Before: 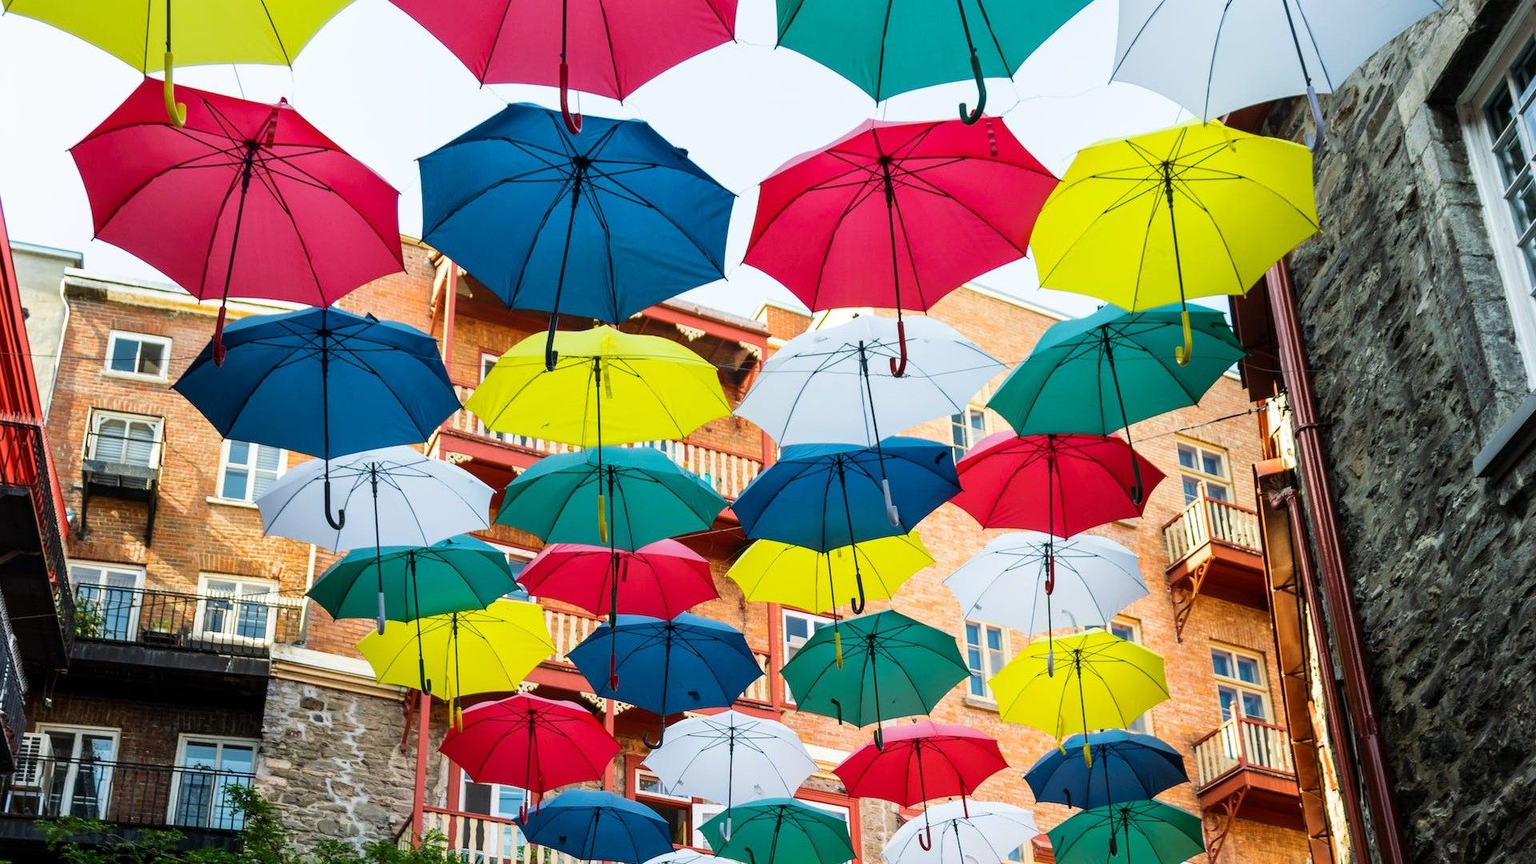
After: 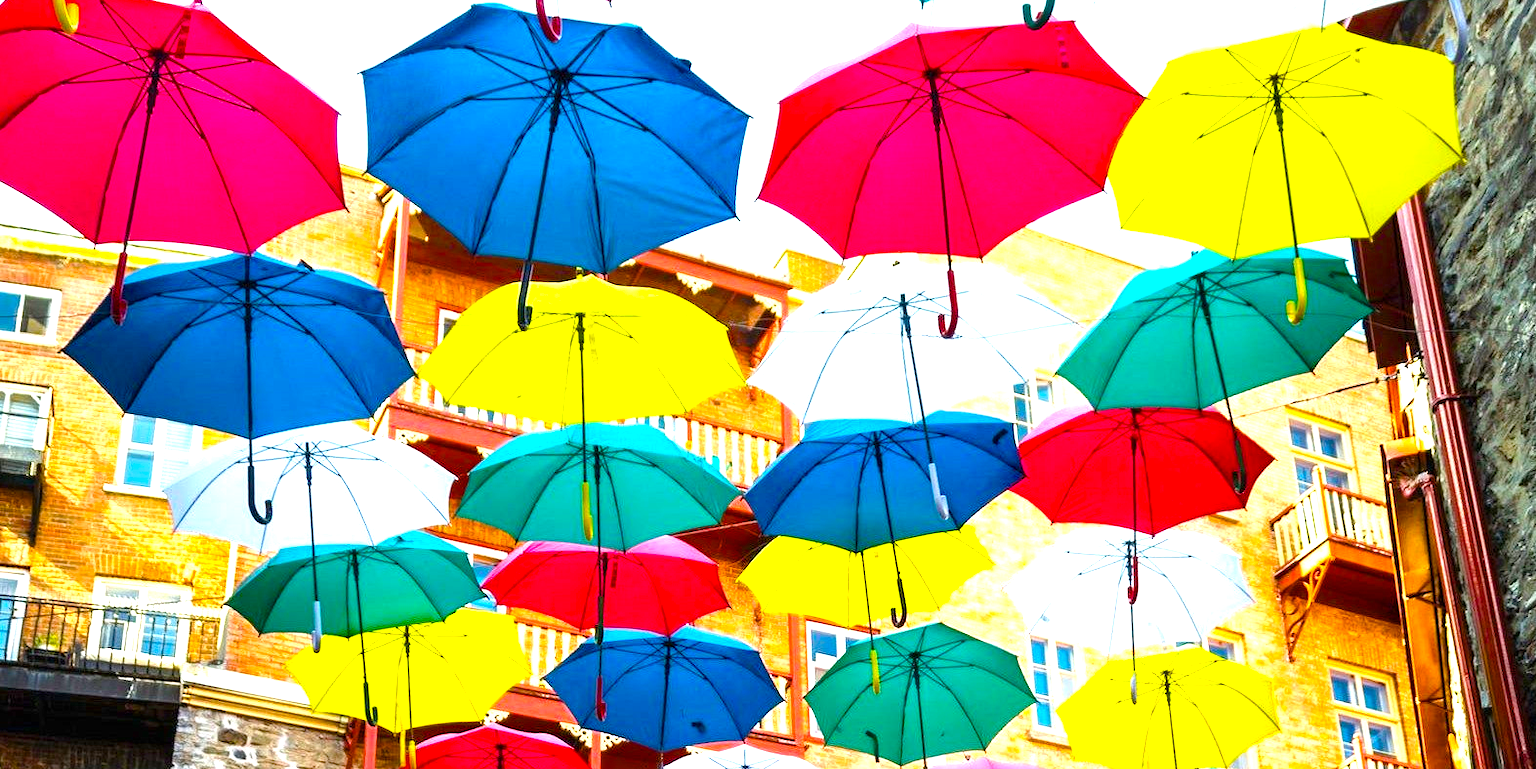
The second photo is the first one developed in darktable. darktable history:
color balance rgb: perceptual saturation grading › global saturation 37.186%, perceptual saturation grading › shadows 35.852%, global vibrance 20%
exposure: black level correction 0, exposure 1.199 EV, compensate highlight preservation false
crop: left 7.92%, top 11.611%, right 10.112%, bottom 15.411%
